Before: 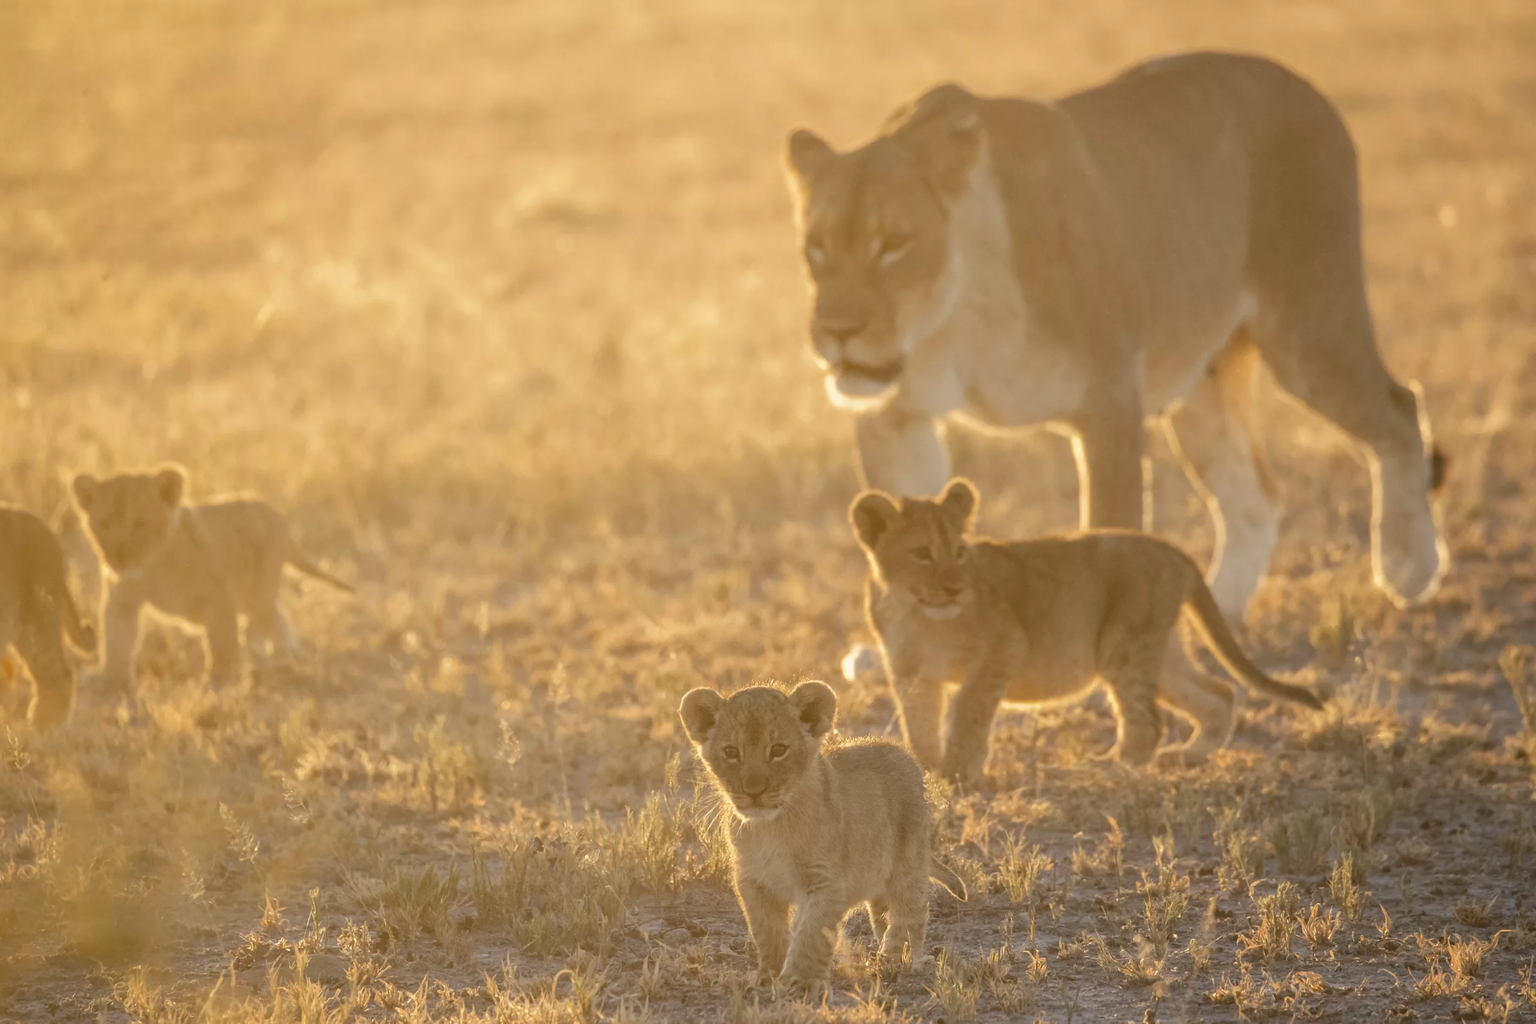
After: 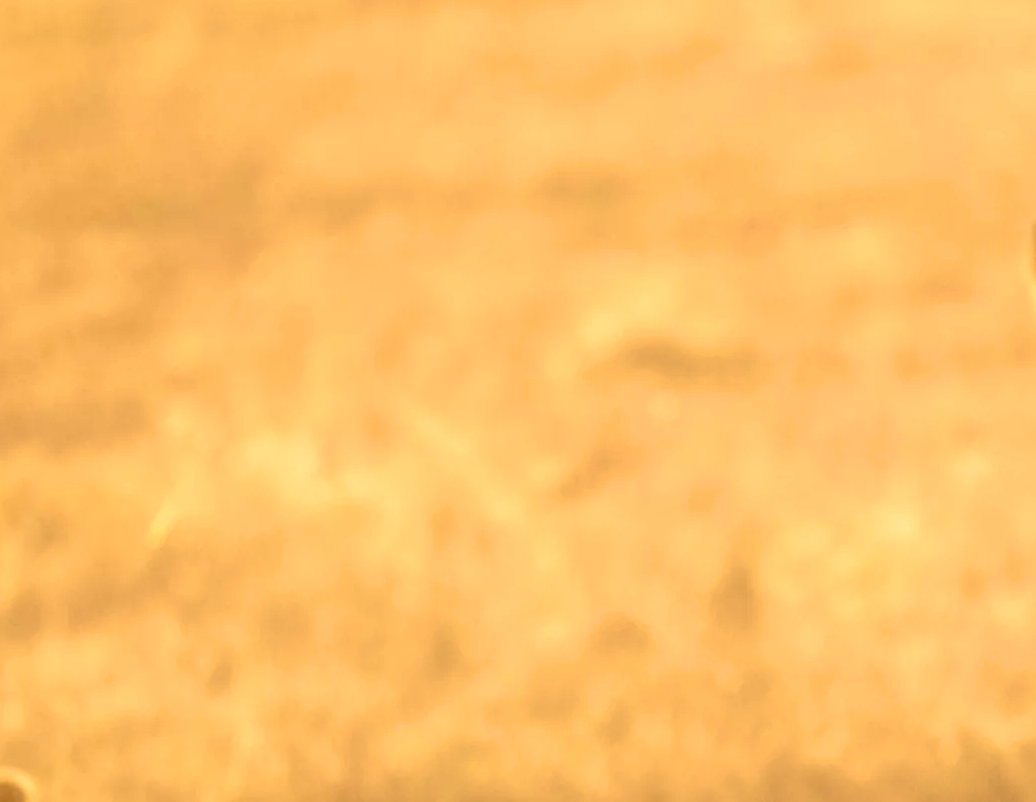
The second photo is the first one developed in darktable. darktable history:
crop and rotate: left 10.872%, top 0.107%, right 48.625%, bottom 52.837%
contrast brightness saturation: contrast 0.19, brightness -0.105, saturation 0.215
velvia: strength 75%
exposure: exposure 0.169 EV, compensate highlight preservation false
color balance rgb: highlights gain › chroma 2.994%, highlights gain › hue 60.12°, perceptual saturation grading › global saturation -3.948%, saturation formula JzAzBz (2021)
